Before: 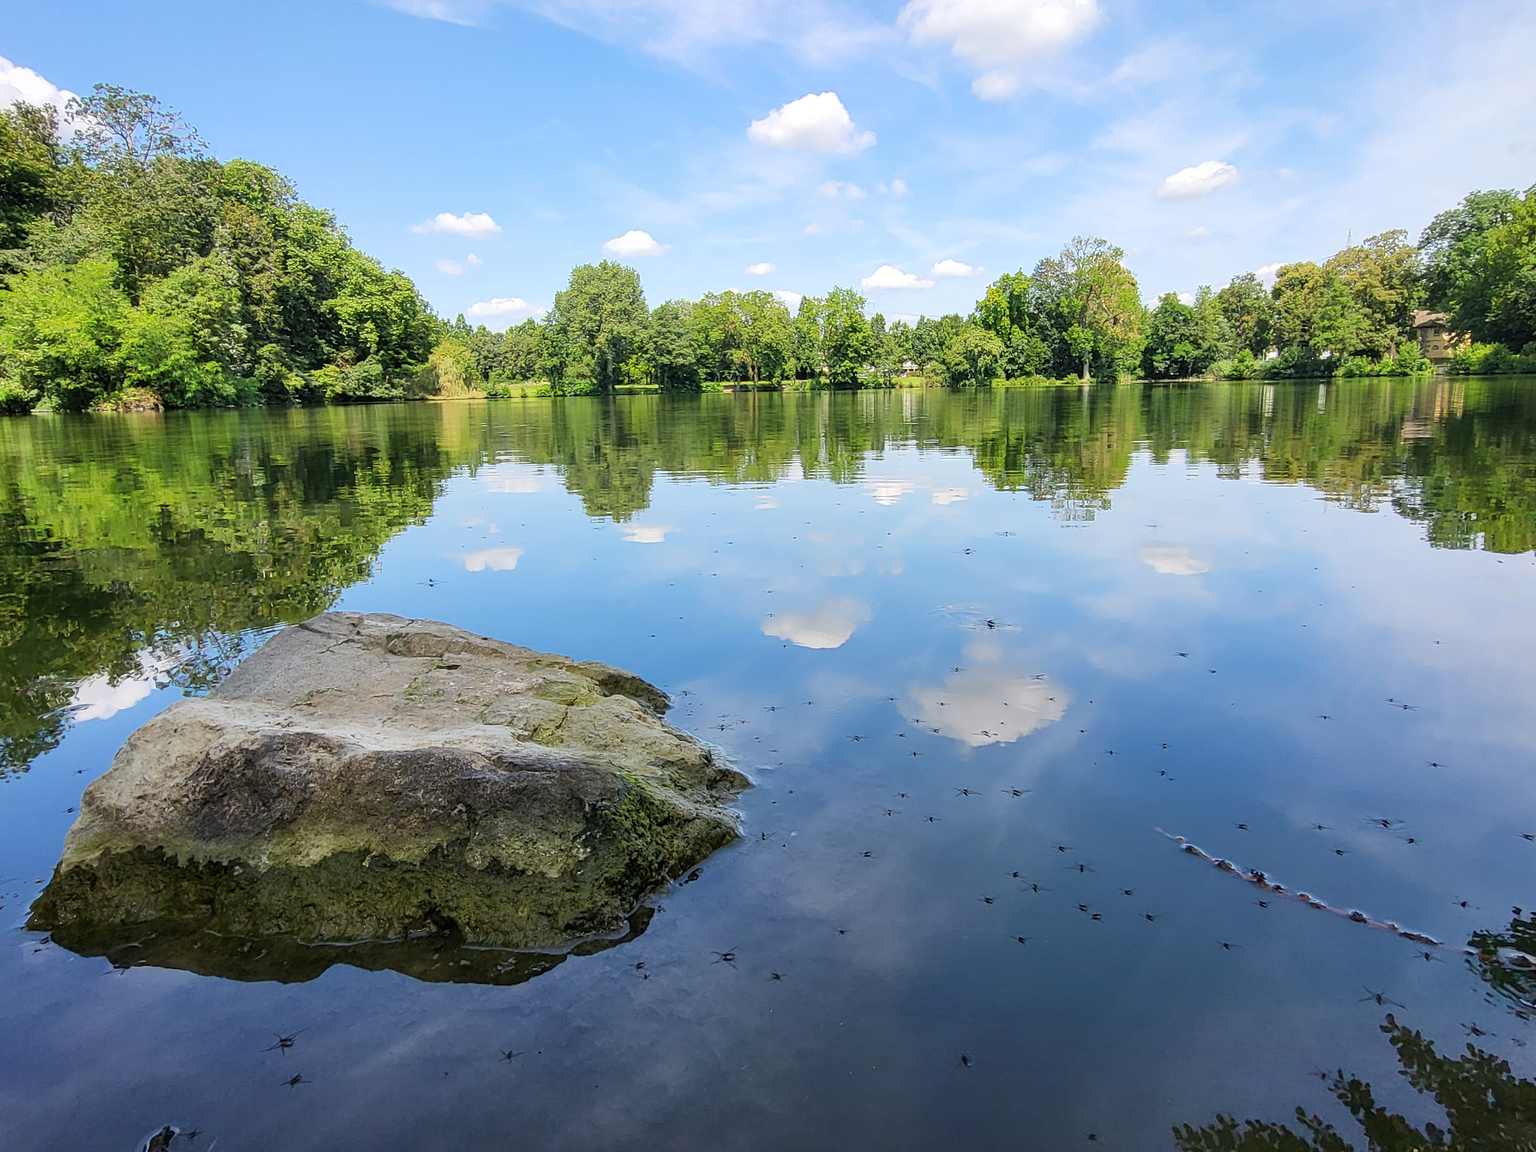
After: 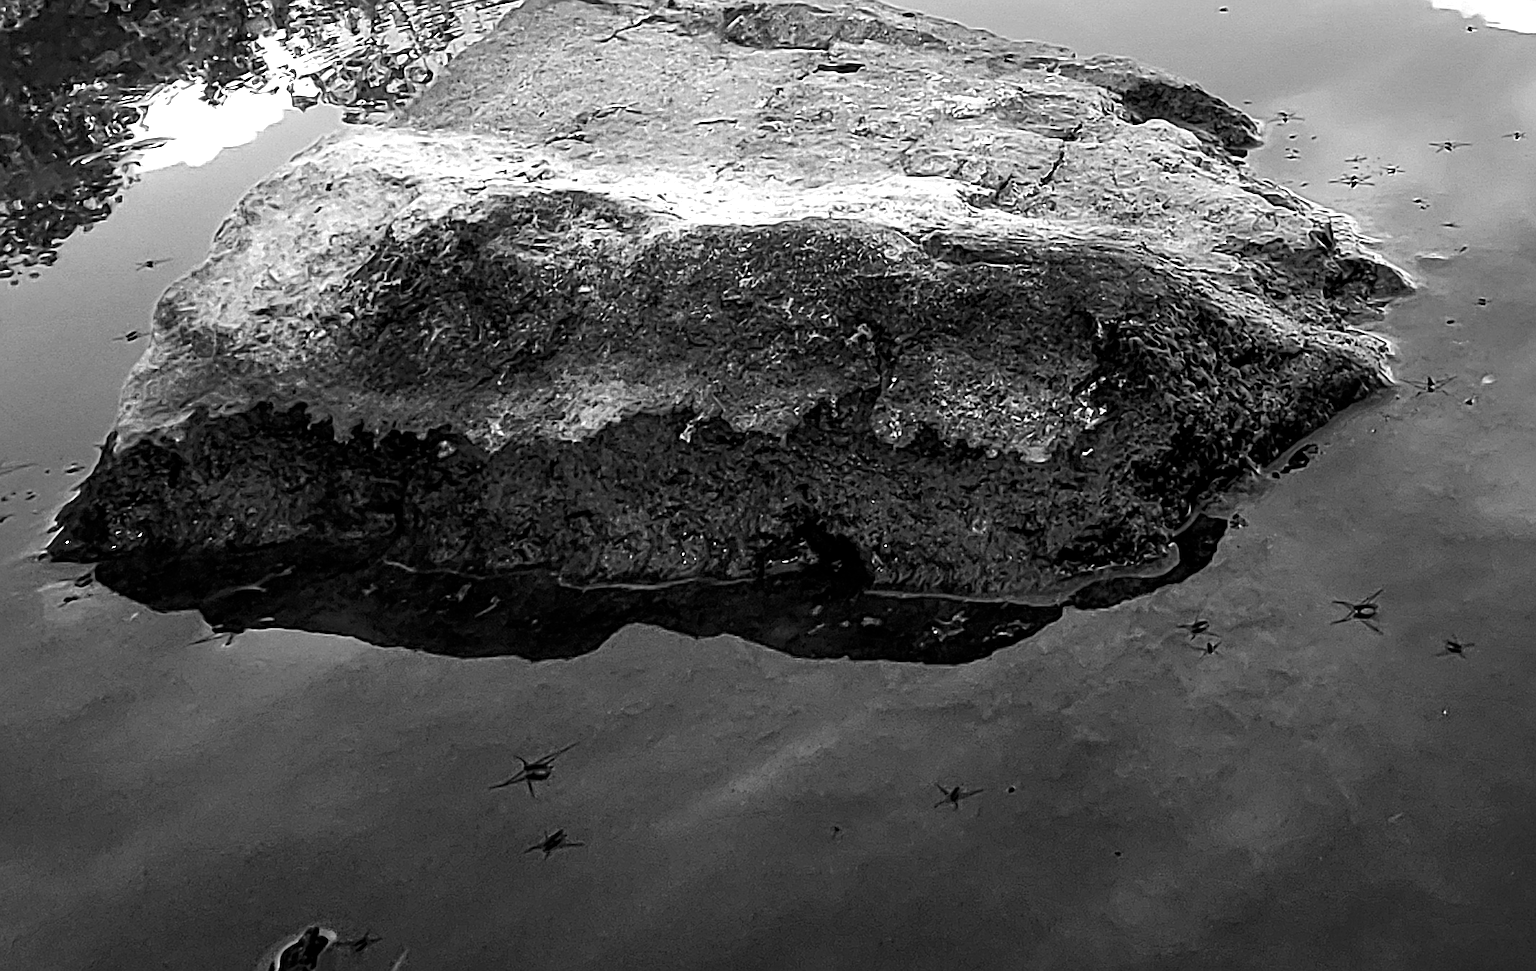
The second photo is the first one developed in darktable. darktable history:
crop and rotate: top 54.778%, right 46.61%, bottom 0.159%
sharpen: on, module defaults
color balance rgb: shadows lift › luminance -7.7%, shadows lift › chroma 2.13%, shadows lift › hue 165.27°, power › luminance -7.77%, power › chroma 1.1%, power › hue 215.88°, highlights gain › luminance 15.15%, highlights gain › chroma 7%, highlights gain › hue 125.57°, global offset › luminance -0.33%, global offset › chroma 0.11%, global offset › hue 165.27°, perceptual saturation grading › global saturation 24.42%, perceptual saturation grading › highlights -24.42%, perceptual saturation grading › mid-tones 24.42%, perceptual saturation grading › shadows 40%, perceptual brilliance grading › global brilliance -5%, perceptual brilliance grading › highlights 24.42%, perceptual brilliance grading › mid-tones 7%, perceptual brilliance grading › shadows -5%
monochrome: a 32, b 64, size 2.3
color balance: contrast 10%
